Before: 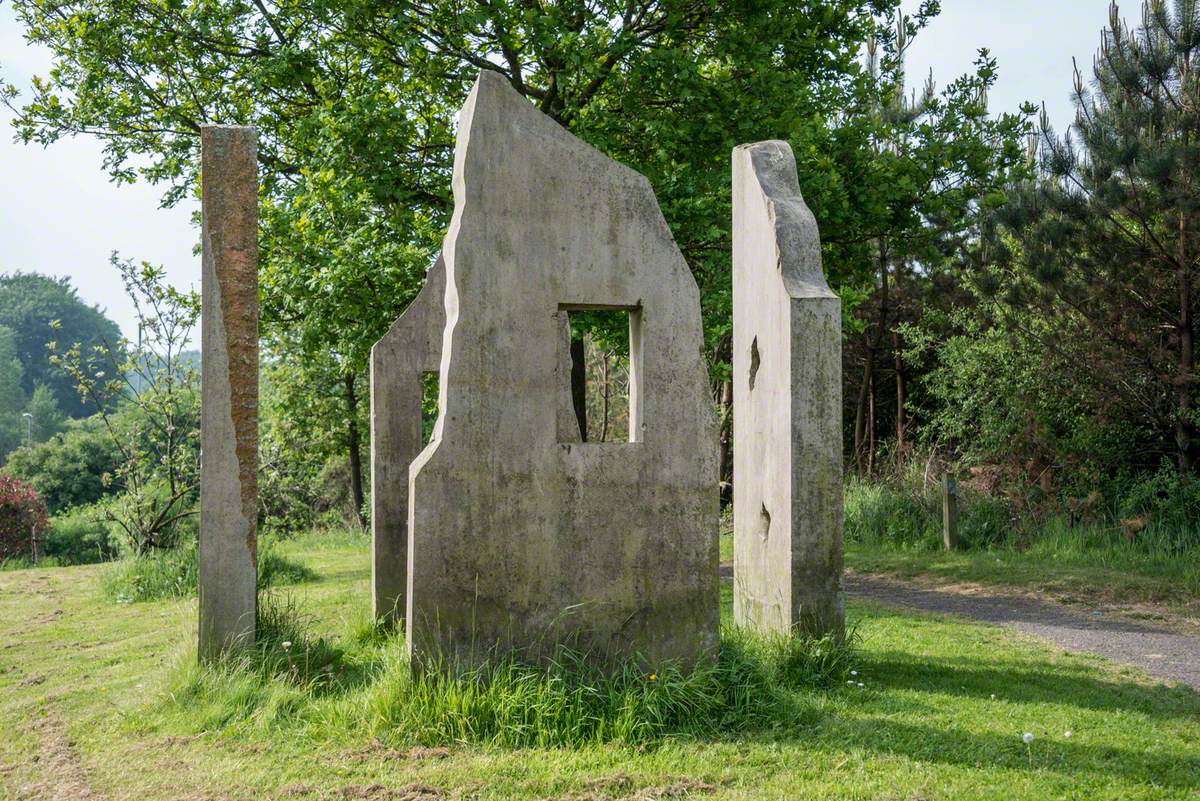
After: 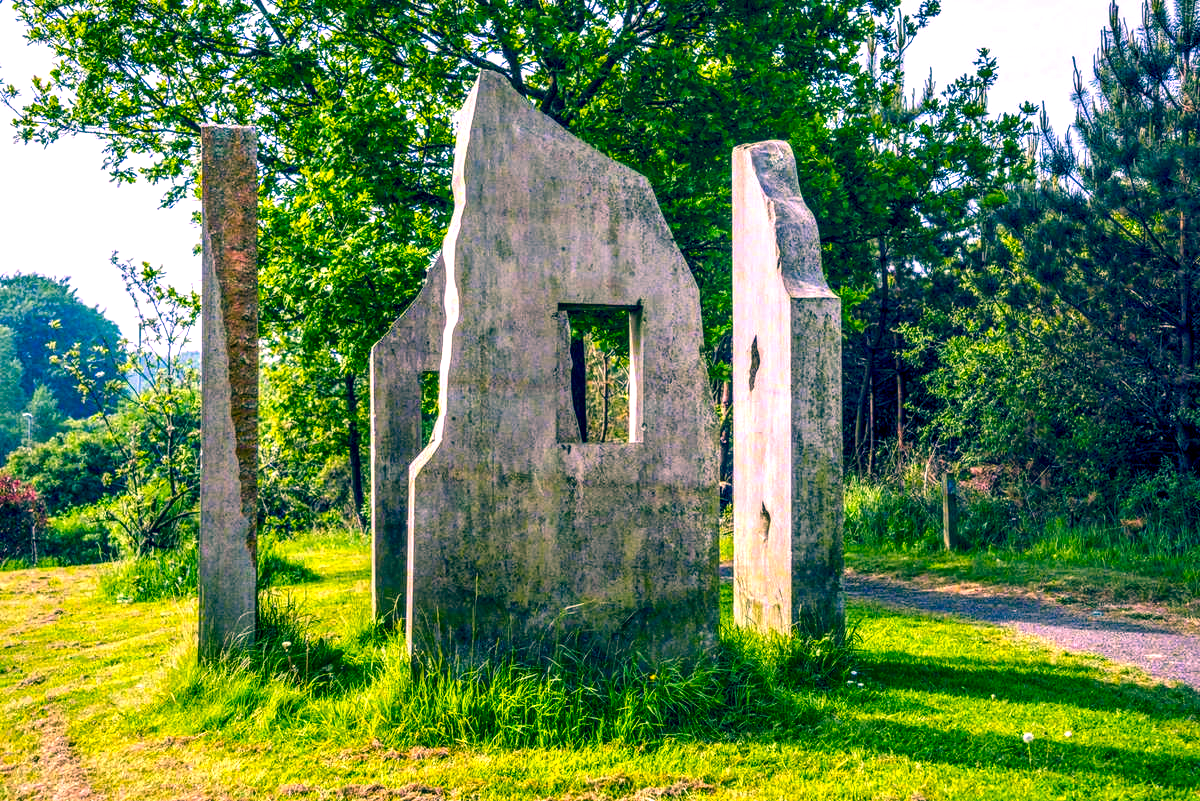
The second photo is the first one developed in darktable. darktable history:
levels: levels [0, 0.498, 0.996]
local contrast: highlights 16%, detail 186%
color correction: highlights a* 16.83, highlights b* 0.284, shadows a* -15.35, shadows b* -13.91, saturation 1.55
color balance rgb: global offset › chroma 0.127%, global offset › hue 253.93°, perceptual saturation grading › global saturation 30.183%, perceptual brilliance grading › global brilliance 9.58%, global vibrance 20%
